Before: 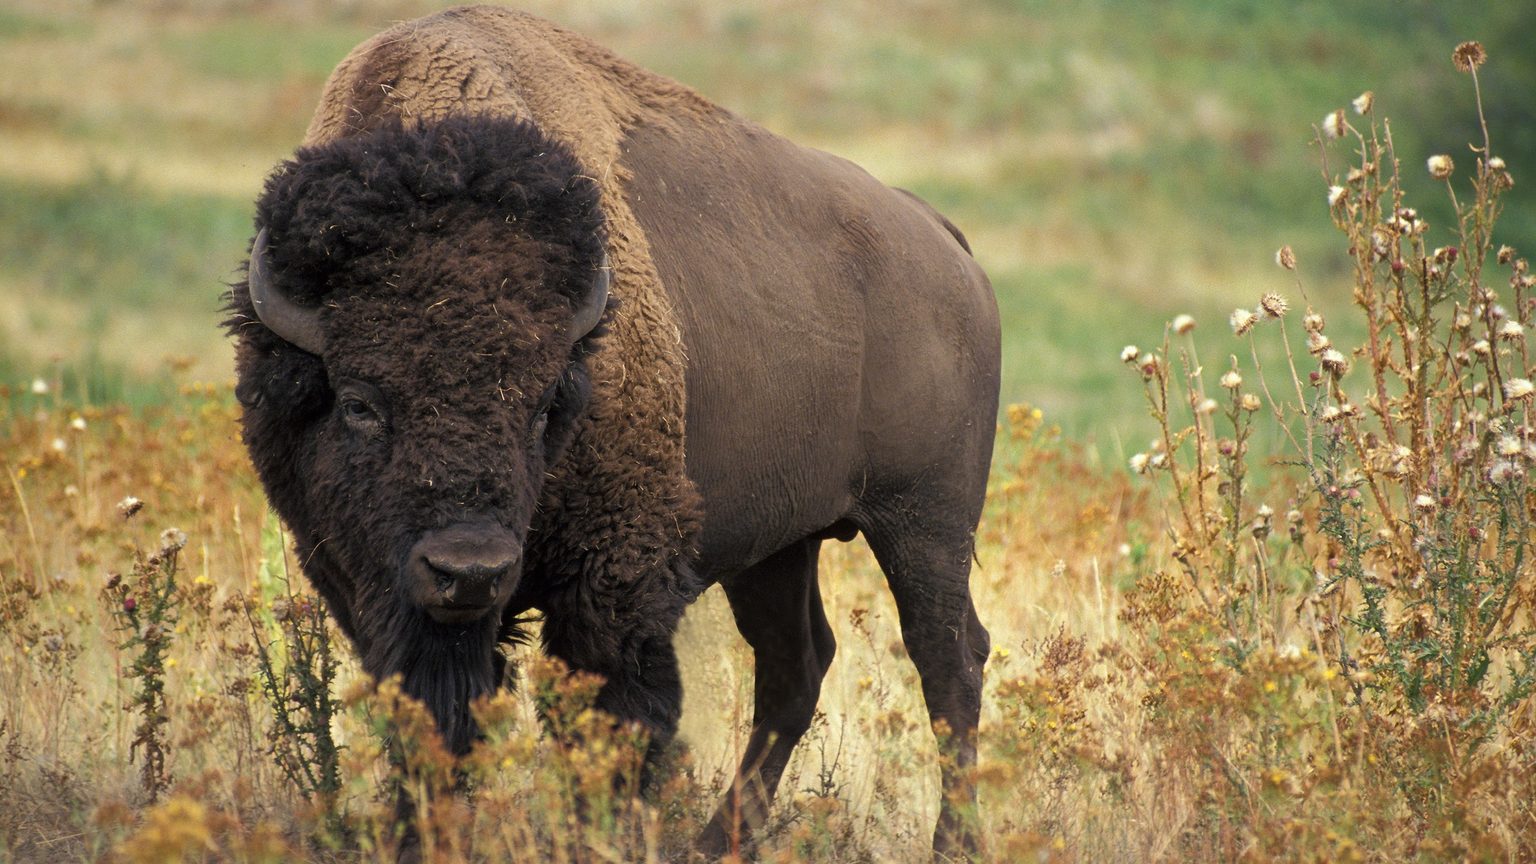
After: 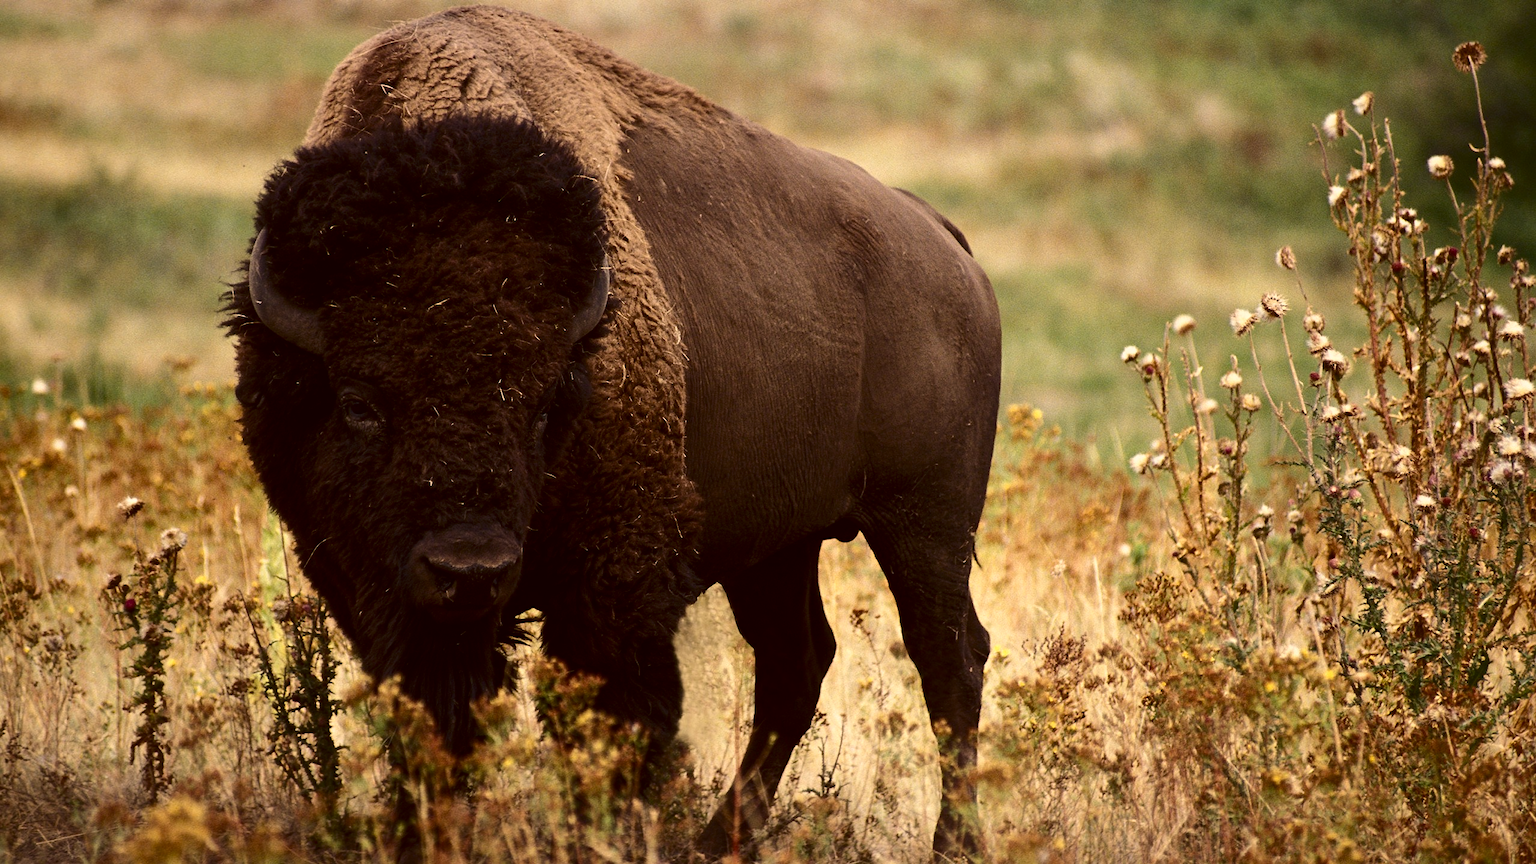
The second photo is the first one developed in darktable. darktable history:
color correction: highlights a* 10.18, highlights b* 9.73, shadows a* 8.06, shadows b* 8.64, saturation 0.825
contrast brightness saturation: contrast 0.235, brightness -0.237, saturation 0.135
